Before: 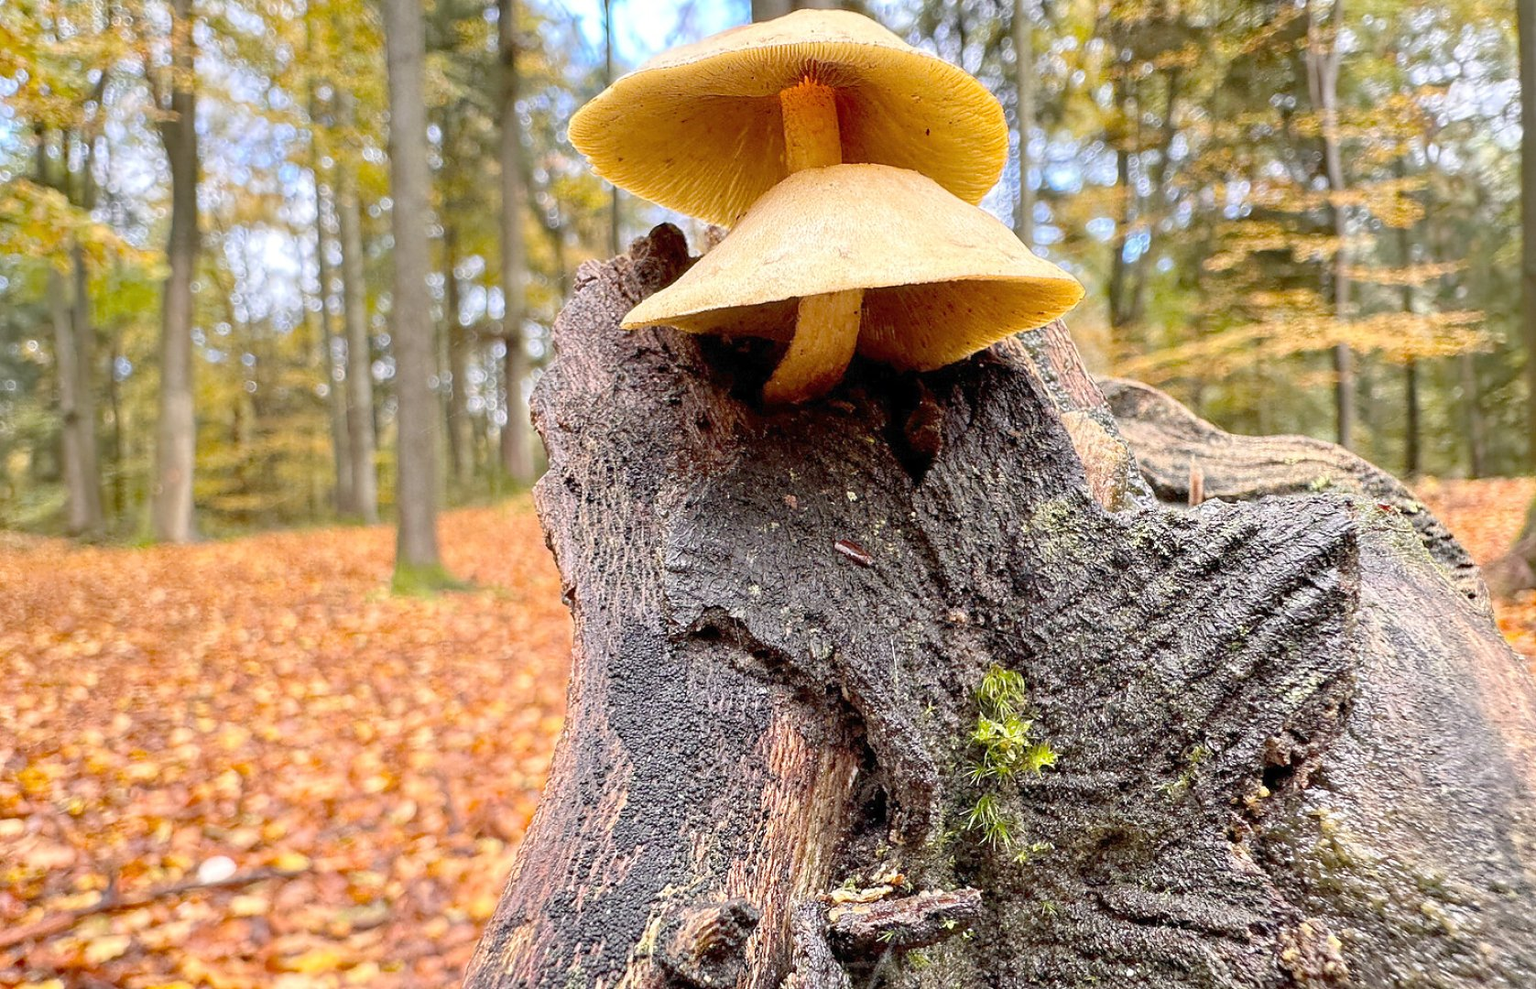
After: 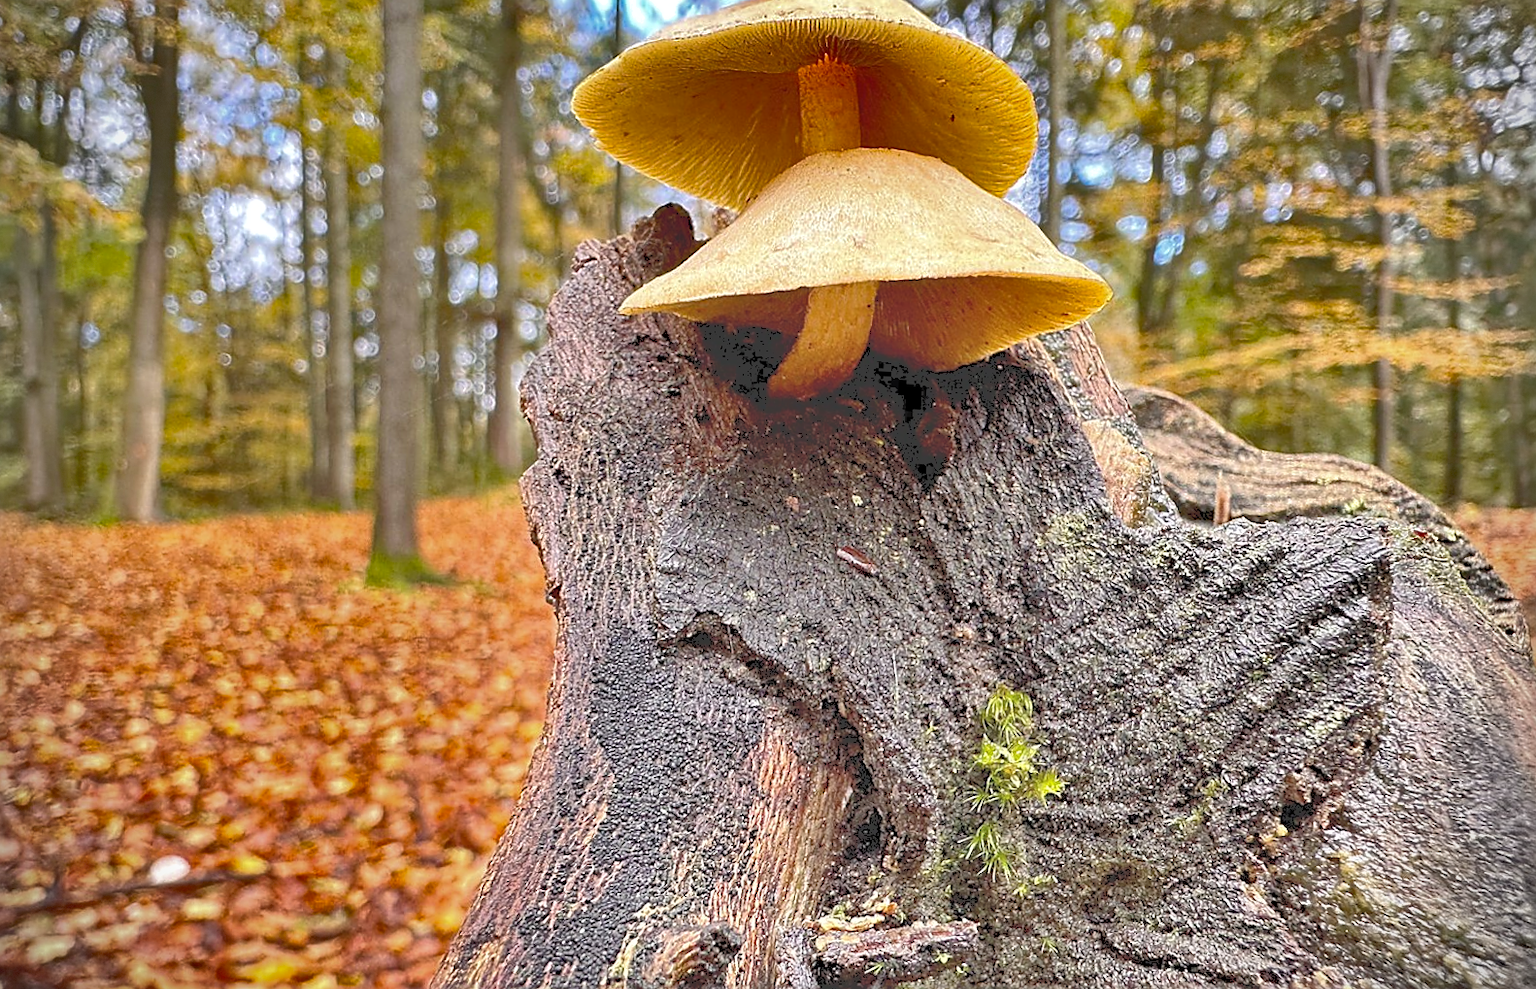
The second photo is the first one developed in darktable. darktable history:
haze removal: compatibility mode true, adaptive false
sharpen: on, module defaults
crop and rotate: angle -2.23°
vignetting: dithering 8-bit output
tone curve: curves: ch0 [(0, 0) (0.003, 0.238) (0.011, 0.238) (0.025, 0.242) (0.044, 0.256) (0.069, 0.277) (0.1, 0.294) (0.136, 0.315) (0.177, 0.345) (0.224, 0.379) (0.277, 0.419) (0.335, 0.463) (0.399, 0.511) (0.468, 0.566) (0.543, 0.627) (0.623, 0.687) (0.709, 0.75) (0.801, 0.824) (0.898, 0.89) (1, 1)], color space Lab, independent channels, preserve colors none
shadows and highlights: shadows 24.56, highlights -79.9, soften with gaussian
exposure: exposure -0.002 EV, compensate highlight preservation false
